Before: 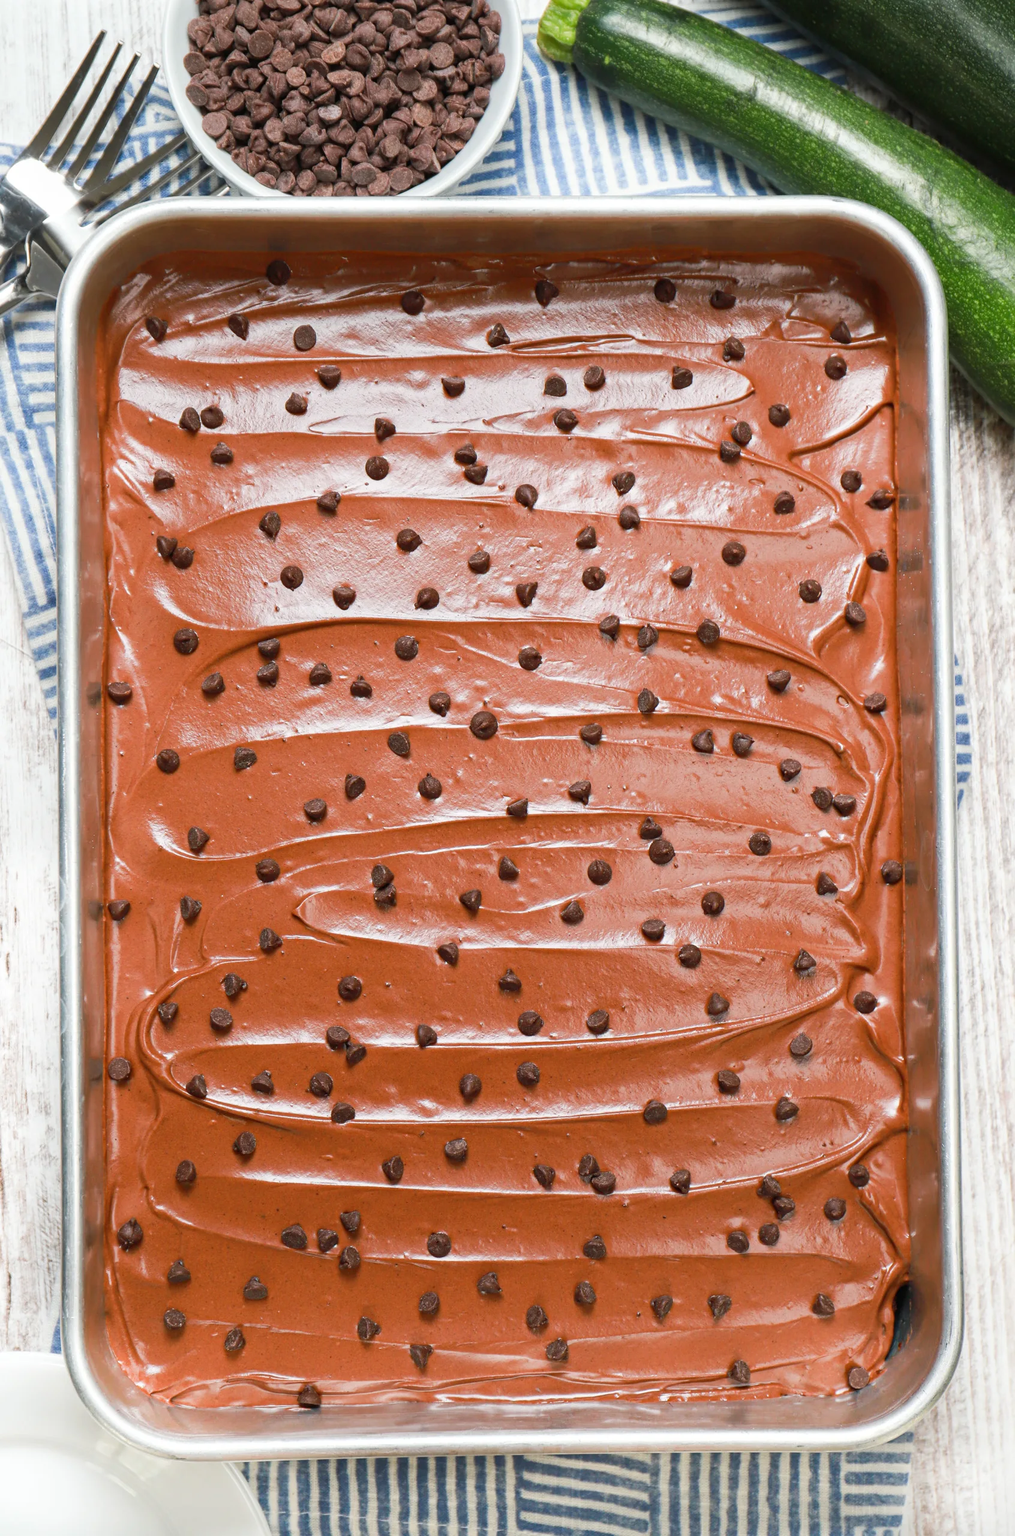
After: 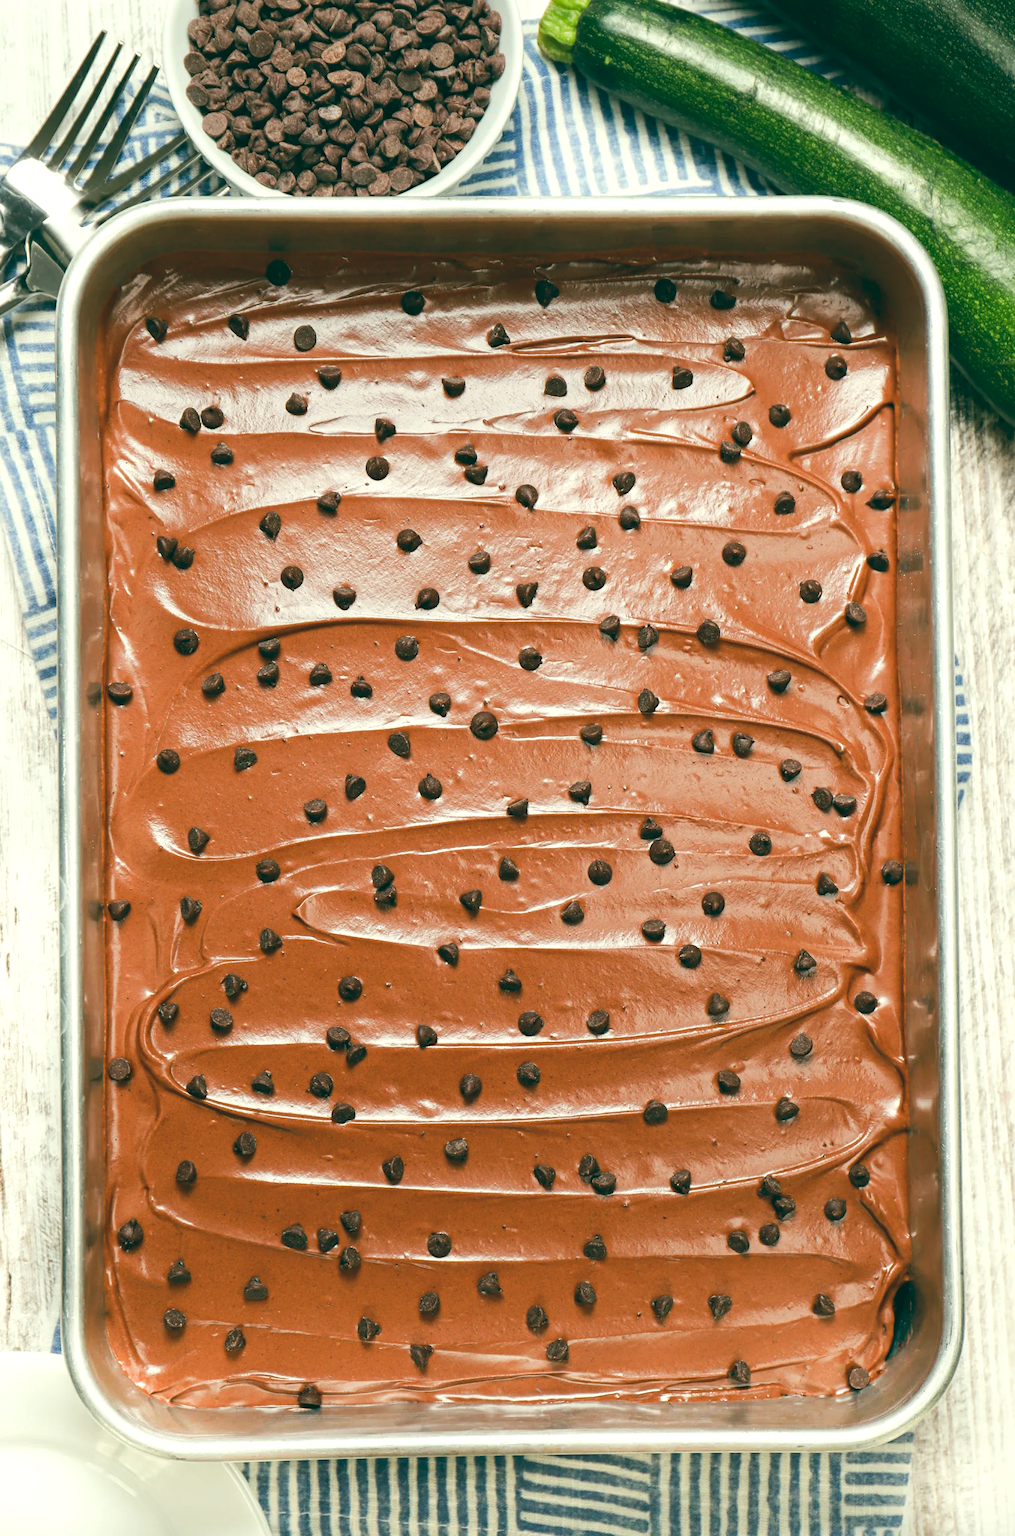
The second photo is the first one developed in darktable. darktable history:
tone equalizer: -8 EV -0.417 EV, -7 EV -0.389 EV, -6 EV -0.333 EV, -5 EV -0.222 EV, -3 EV 0.222 EV, -2 EV 0.333 EV, -1 EV 0.389 EV, +0 EV 0.417 EV, edges refinement/feathering 500, mask exposure compensation -1.57 EV, preserve details no
color balance: lift [1.005, 0.99, 1.007, 1.01], gamma [1, 1.034, 1.032, 0.966], gain [0.873, 1.055, 1.067, 0.933]
